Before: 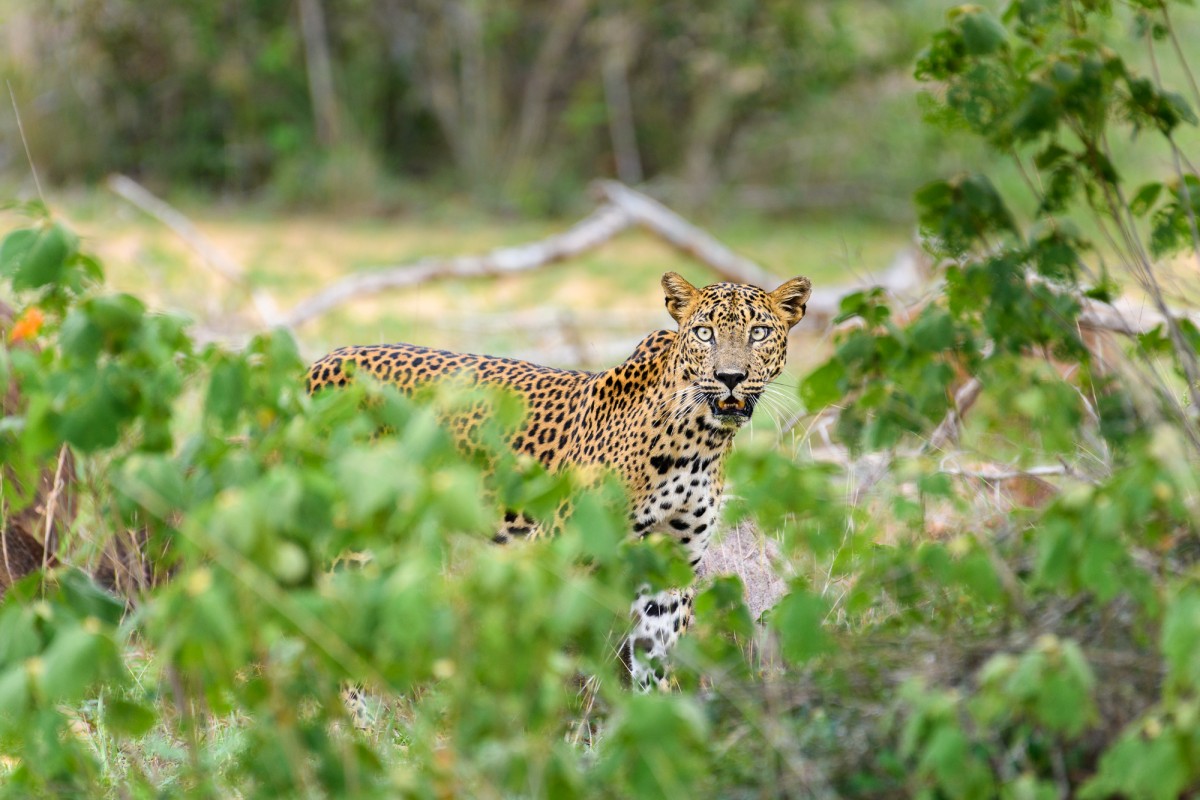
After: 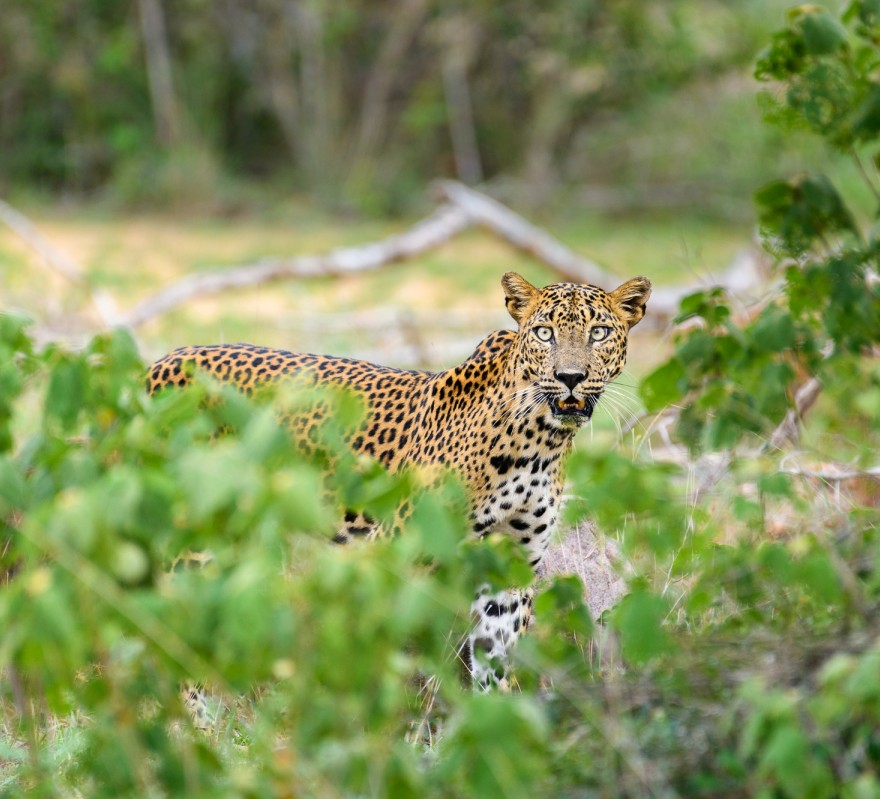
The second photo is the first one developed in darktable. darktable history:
crop: left 13.392%, right 13.263%
